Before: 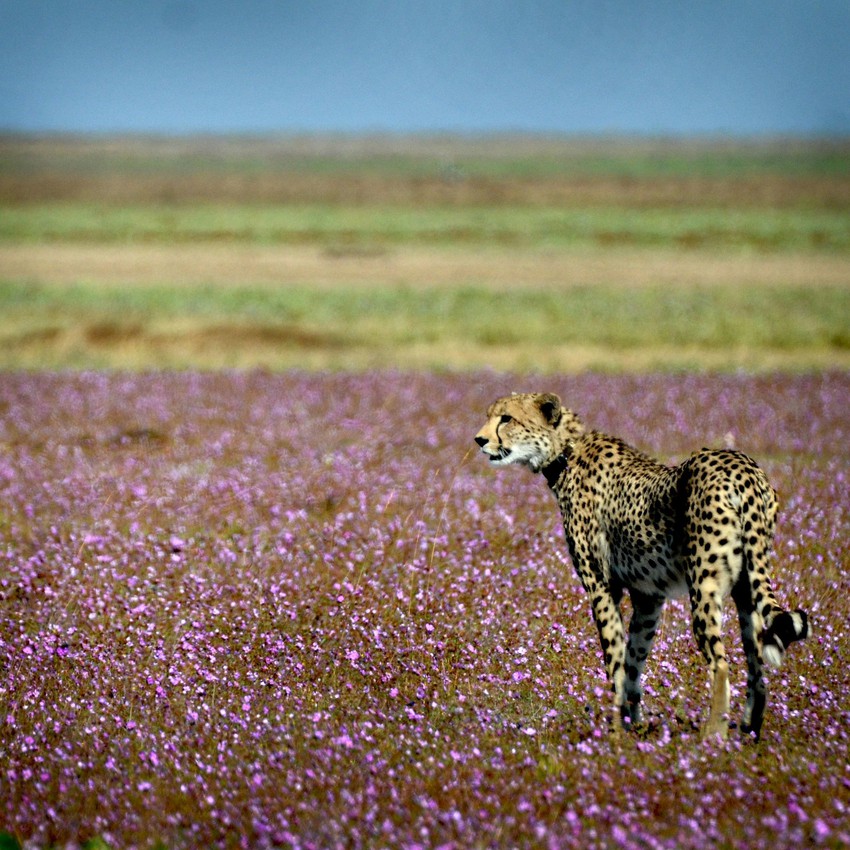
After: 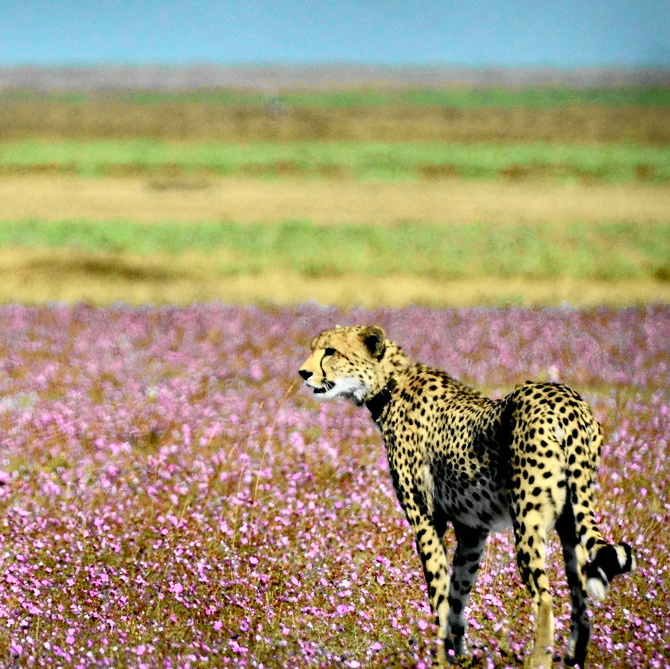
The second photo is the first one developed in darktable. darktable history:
shadows and highlights: radius 133.83, soften with gaussian
tone curve: curves: ch0 [(0, 0) (0.055, 0.057) (0.258, 0.307) (0.434, 0.543) (0.517, 0.657) (0.745, 0.874) (1, 1)]; ch1 [(0, 0) (0.346, 0.307) (0.418, 0.383) (0.46, 0.439) (0.482, 0.493) (0.502, 0.497) (0.517, 0.506) (0.55, 0.561) (0.588, 0.61) (0.646, 0.688) (1, 1)]; ch2 [(0, 0) (0.346, 0.34) (0.431, 0.45) (0.485, 0.499) (0.5, 0.503) (0.527, 0.508) (0.545, 0.562) (0.679, 0.706) (1, 1)], color space Lab, independent channels, preserve colors none
crop and rotate: left 20.74%, top 7.912%, right 0.375%, bottom 13.378%
